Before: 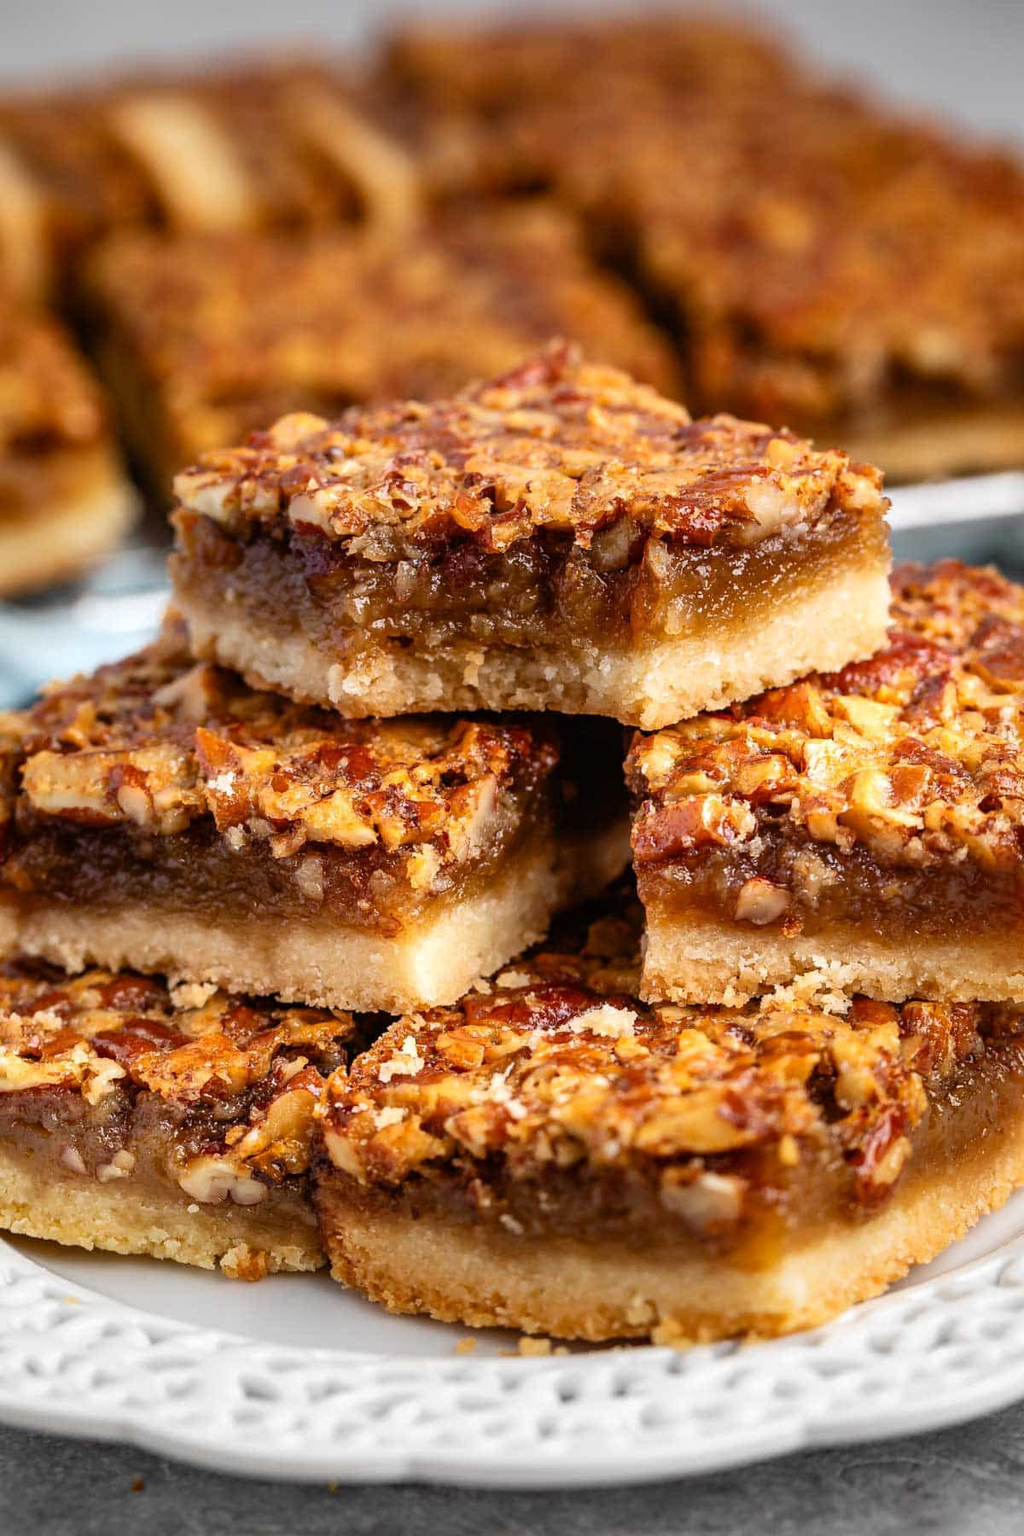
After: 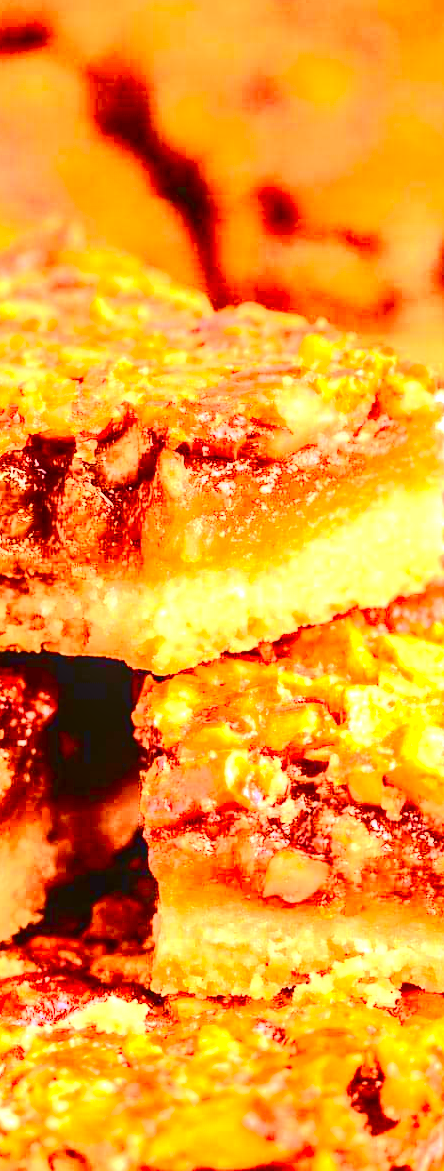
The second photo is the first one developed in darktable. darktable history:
local contrast: on, module defaults
exposure: black level correction 0.001, exposure 1.733 EV, compensate exposure bias true, compensate highlight preservation false
tone curve: curves: ch0 [(0, 0) (0.074, 0.04) (0.157, 0.1) (0.472, 0.515) (0.635, 0.731) (0.768, 0.878) (0.899, 0.969) (1, 1)]; ch1 [(0, 0) (0.08, 0.08) (0.3, 0.3) (0.5, 0.5) (0.539, 0.558) (0.586, 0.658) (0.69, 0.787) (0.92, 0.92) (1, 1)]; ch2 [(0, 0) (0.08, 0.08) (0.3, 0.3) (0.5, 0.5) (0.543, 0.597) (0.597, 0.679) (0.92, 0.92) (1, 1)], color space Lab, independent channels, preserve colors none
contrast brightness saturation: contrast 0.231, brightness 0.1, saturation 0.292
crop and rotate: left 49.883%, top 10.095%, right 13.073%, bottom 24.819%
tone equalizer: -8 EV -0.445 EV, -7 EV -0.404 EV, -6 EV -0.368 EV, -5 EV -0.2 EV, -3 EV 0.221 EV, -2 EV 0.323 EV, -1 EV 0.368 EV, +0 EV 0.418 EV
